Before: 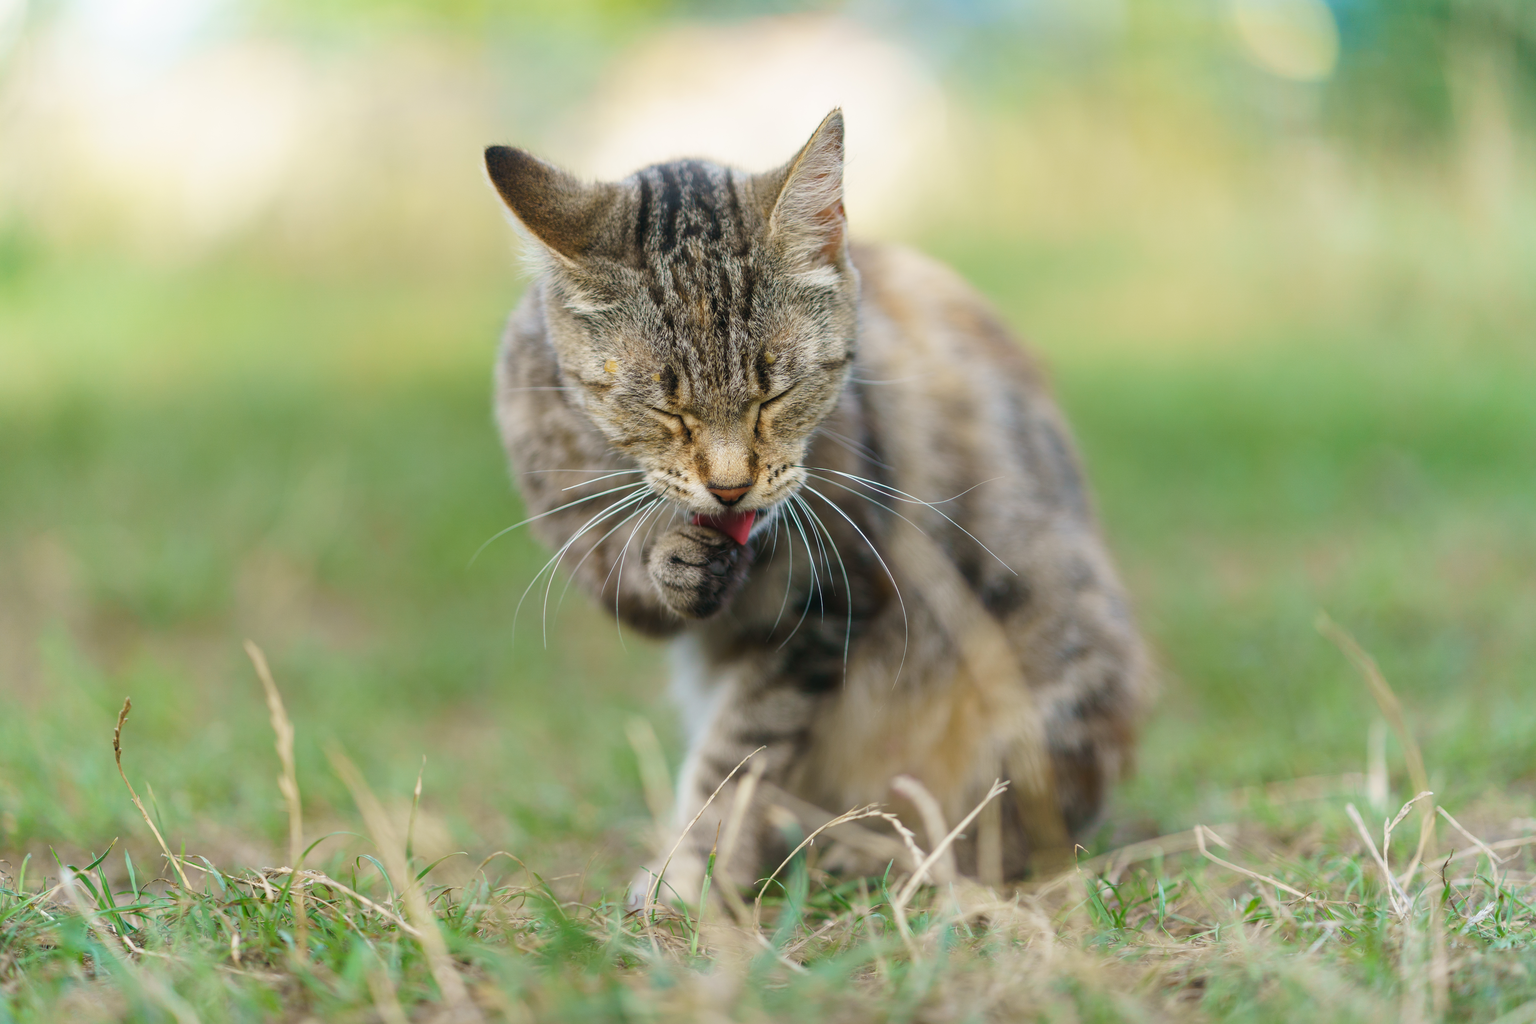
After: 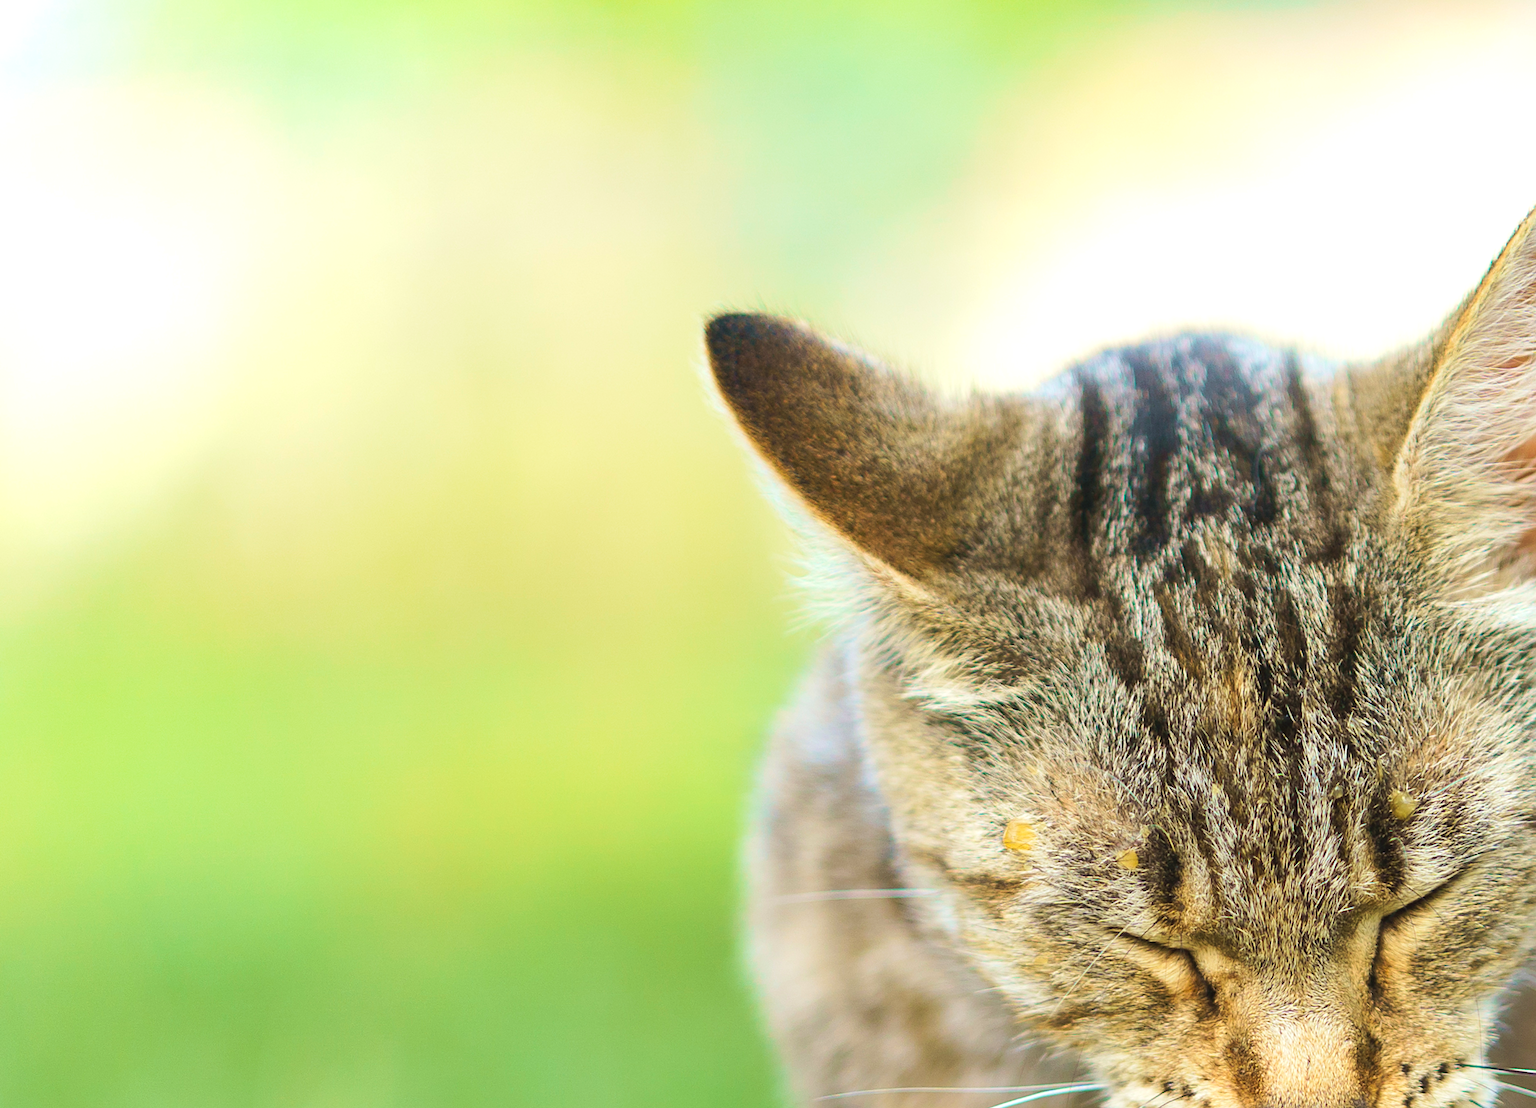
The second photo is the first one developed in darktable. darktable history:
sharpen: radius 1.864, amount 0.398, threshold 1.271
contrast brightness saturation: contrast 0.07, brightness 0.18, saturation 0.4
velvia: on, module defaults
tone equalizer: -8 EV -0.417 EV, -7 EV -0.389 EV, -6 EV -0.333 EV, -5 EV -0.222 EV, -3 EV 0.222 EV, -2 EV 0.333 EV, -1 EV 0.389 EV, +0 EV 0.417 EV, edges refinement/feathering 500, mask exposure compensation -1.57 EV, preserve details no
rotate and perspective: rotation -1.32°, lens shift (horizontal) -0.031, crop left 0.015, crop right 0.985, crop top 0.047, crop bottom 0.982
color correction: highlights a* -2.73, highlights b* -2.09, shadows a* 2.41, shadows b* 2.73
crop and rotate: left 10.817%, top 0.062%, right 47.194%, bottom 53.626%
